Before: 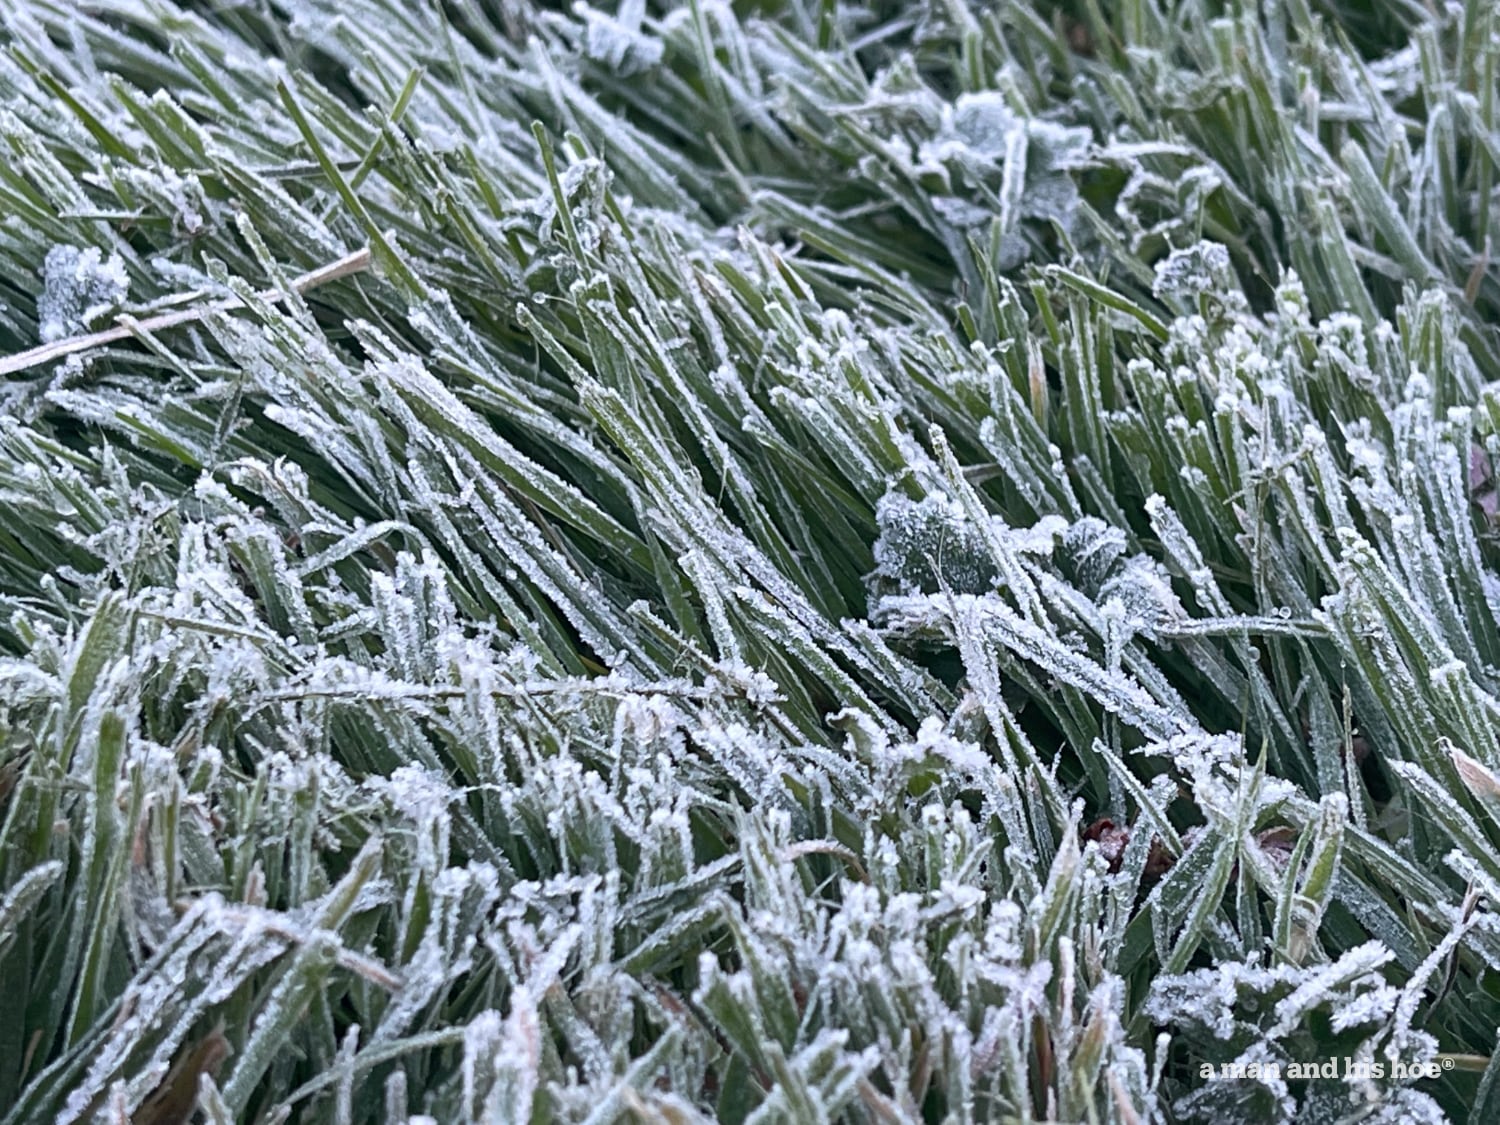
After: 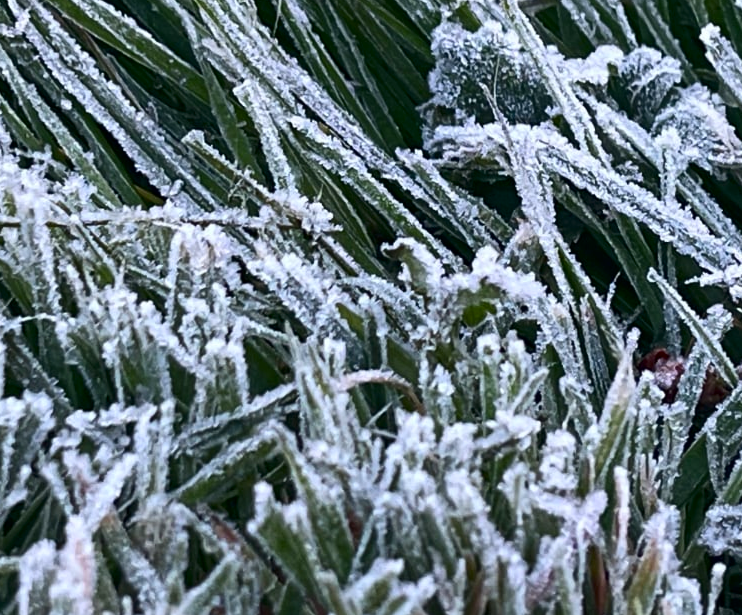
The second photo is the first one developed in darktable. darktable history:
crop: left 29.672%, top 41.786%, right 20.851%, bottom 3.487%
contrast brightness saturation: contrast 0.12, brightness -0.12, saturation 0.2
